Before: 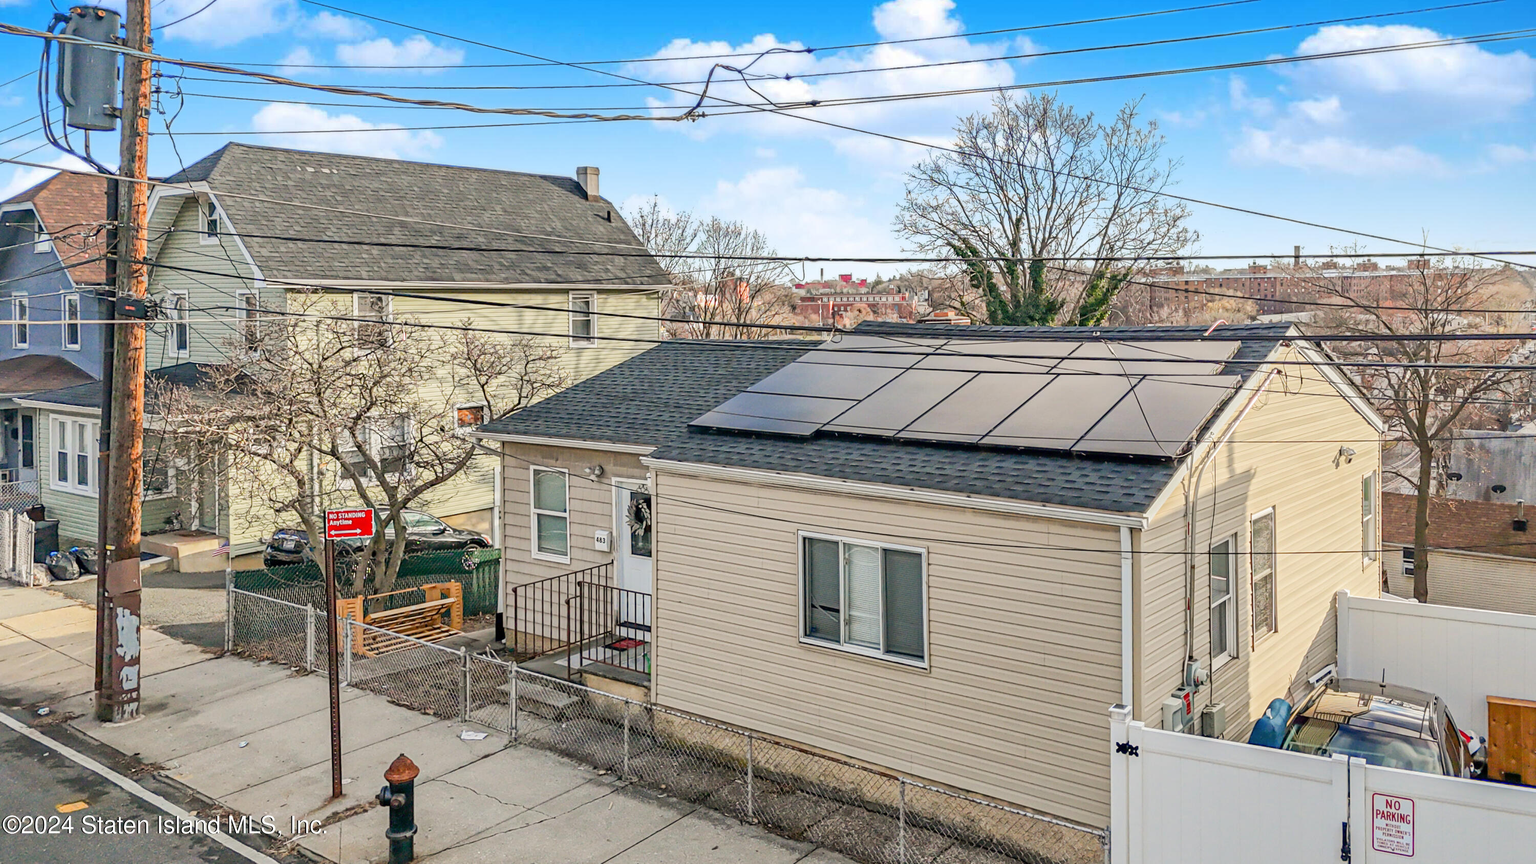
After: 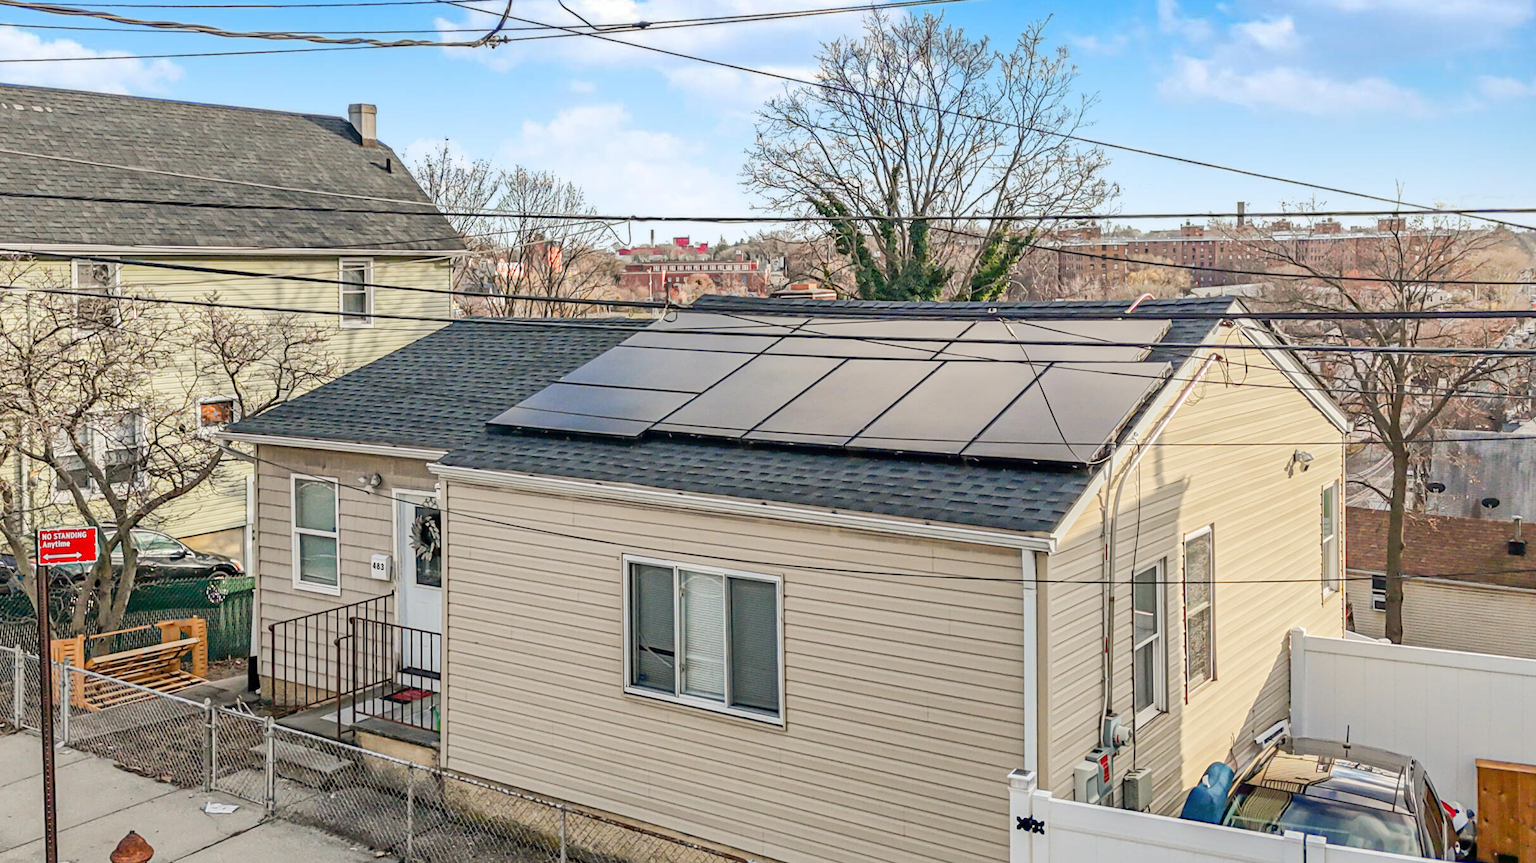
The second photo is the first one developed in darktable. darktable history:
crop: left 19.241%, top 9.658%, right 0.001%, bottom 9.59%
